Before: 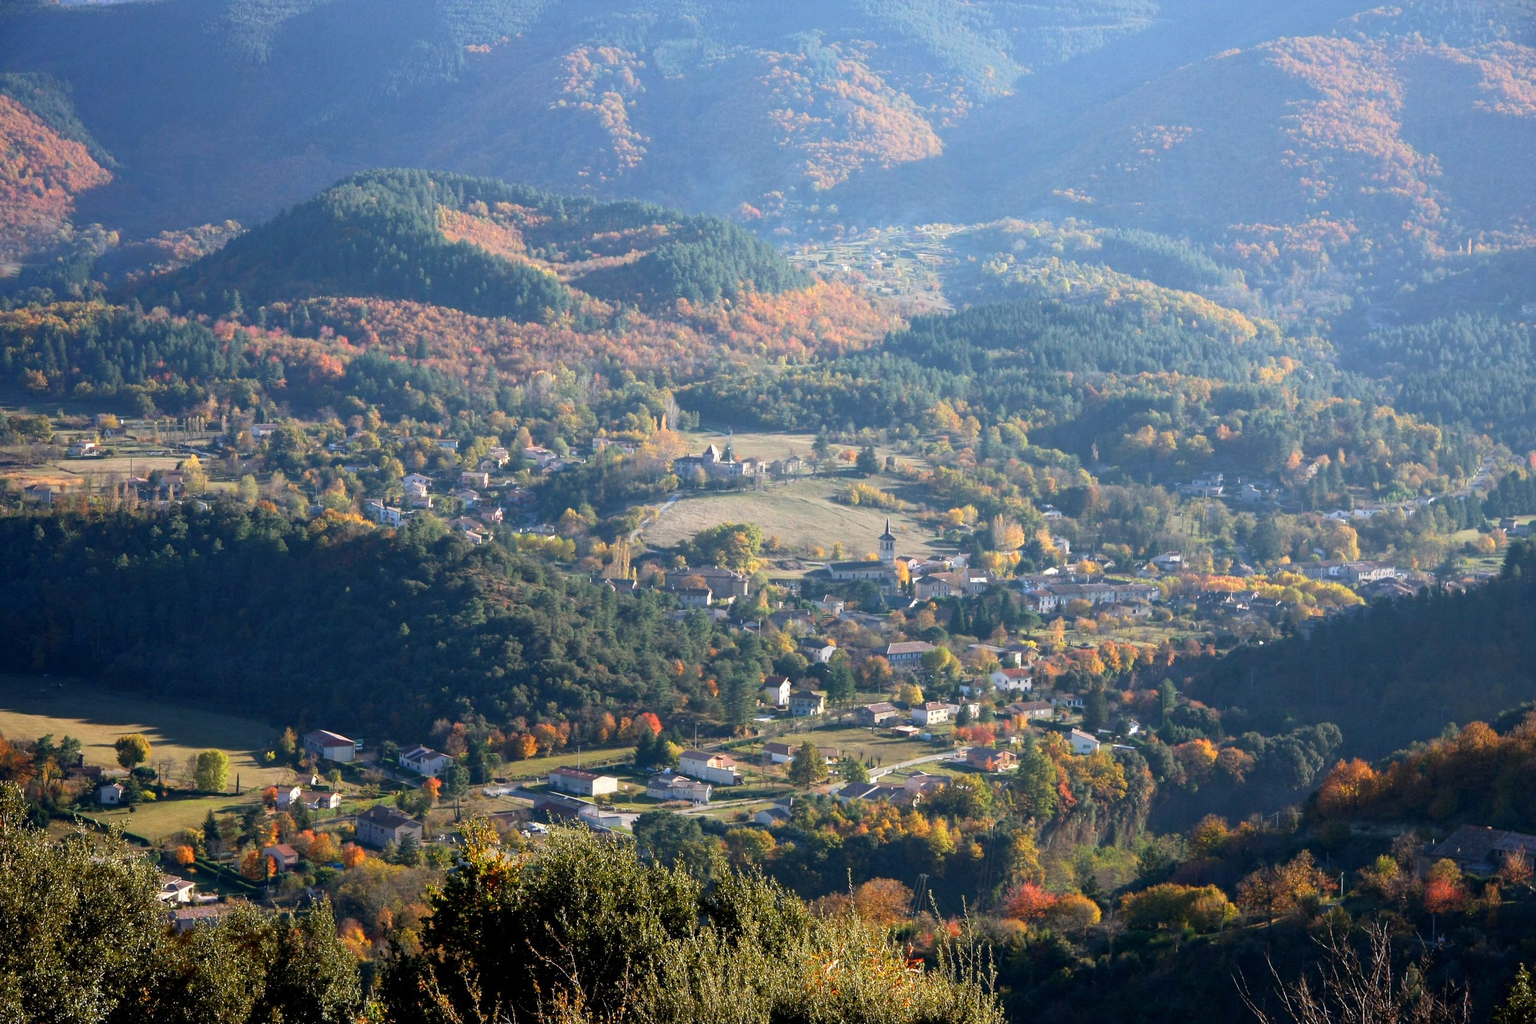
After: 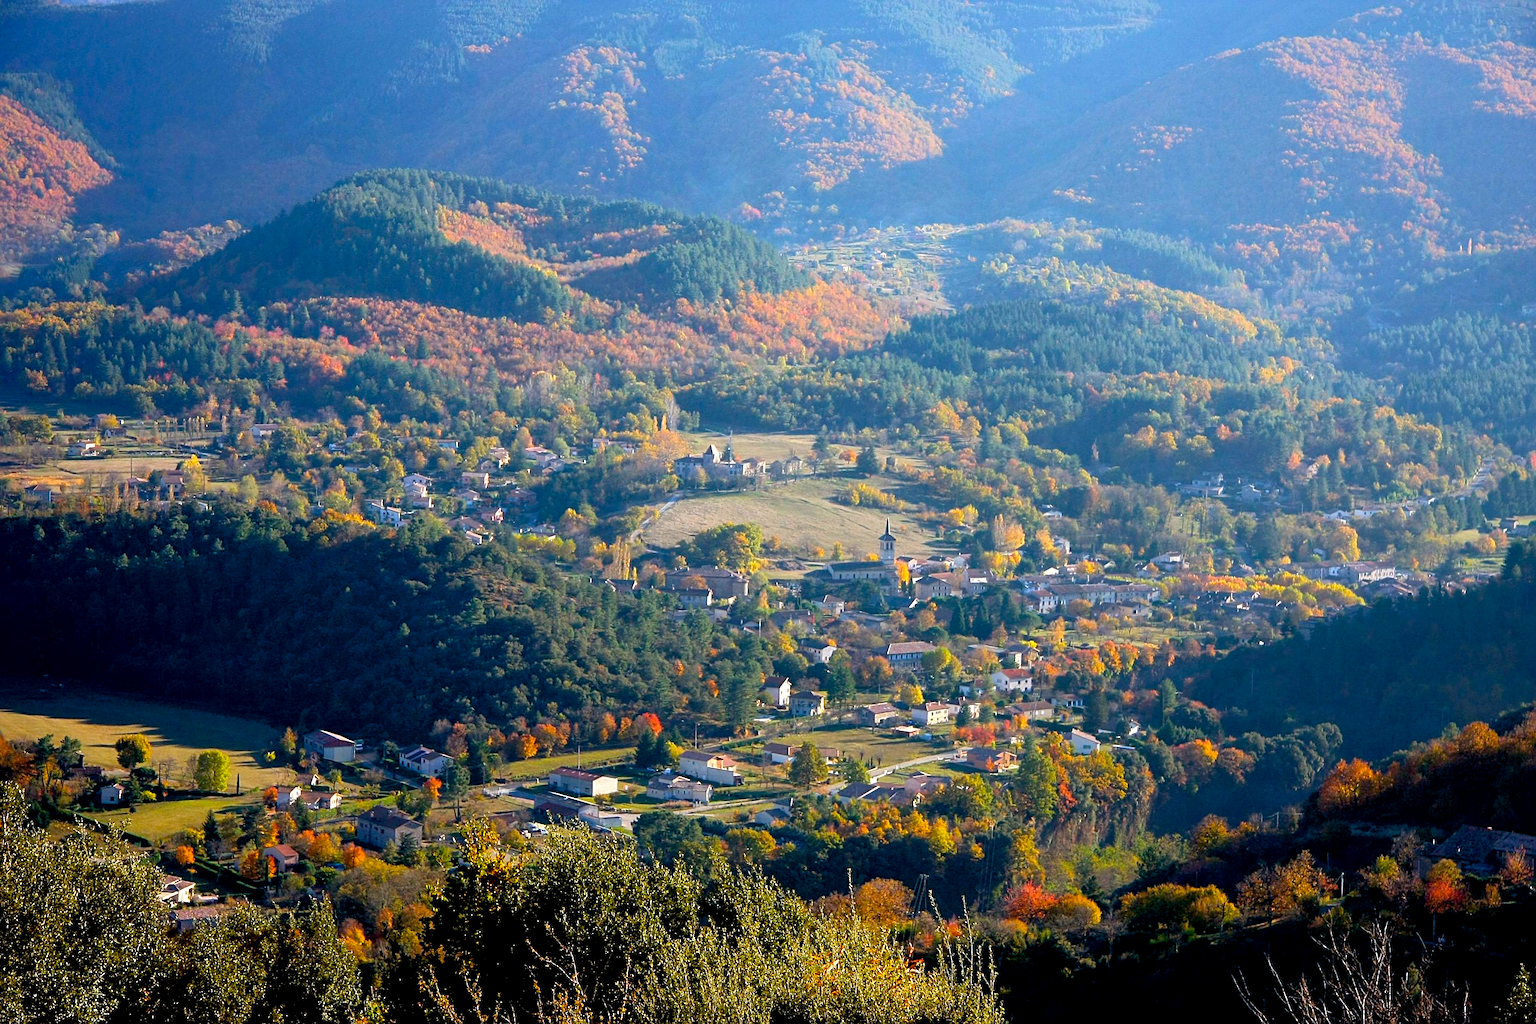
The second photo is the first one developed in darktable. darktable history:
sharpen: on, module defaults
exposure: black level correction 0.012, compensate highlight preservation false
color balance rgb: perceptual saturation grading › global saturation 30%, global vibrance 20%
